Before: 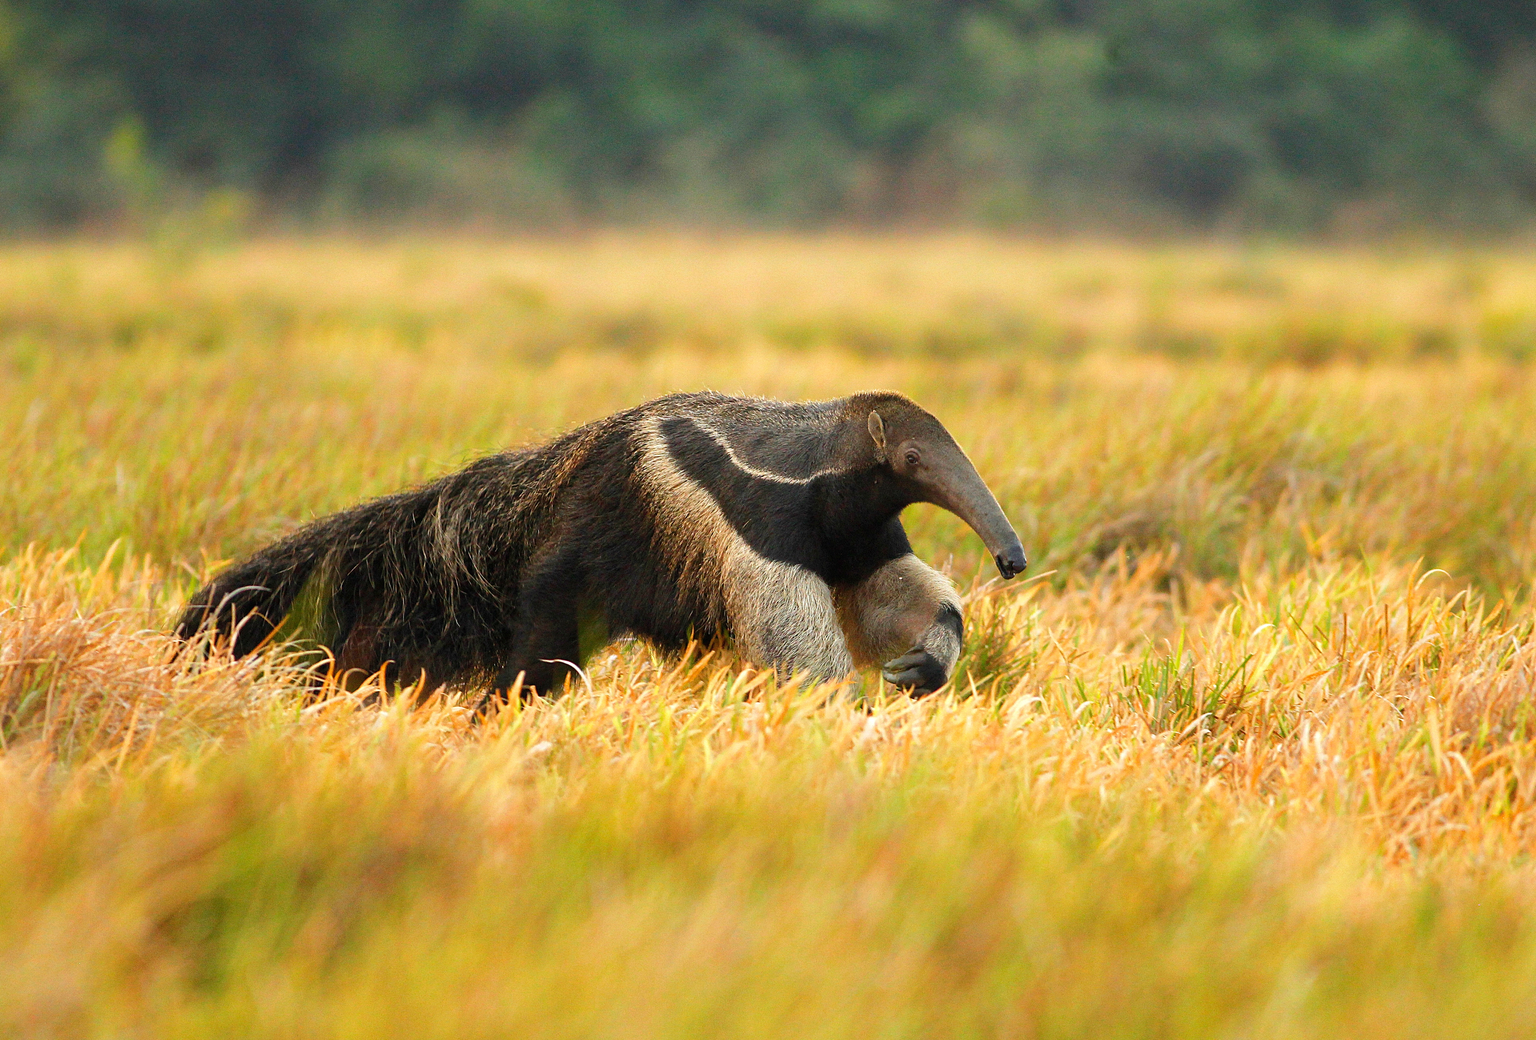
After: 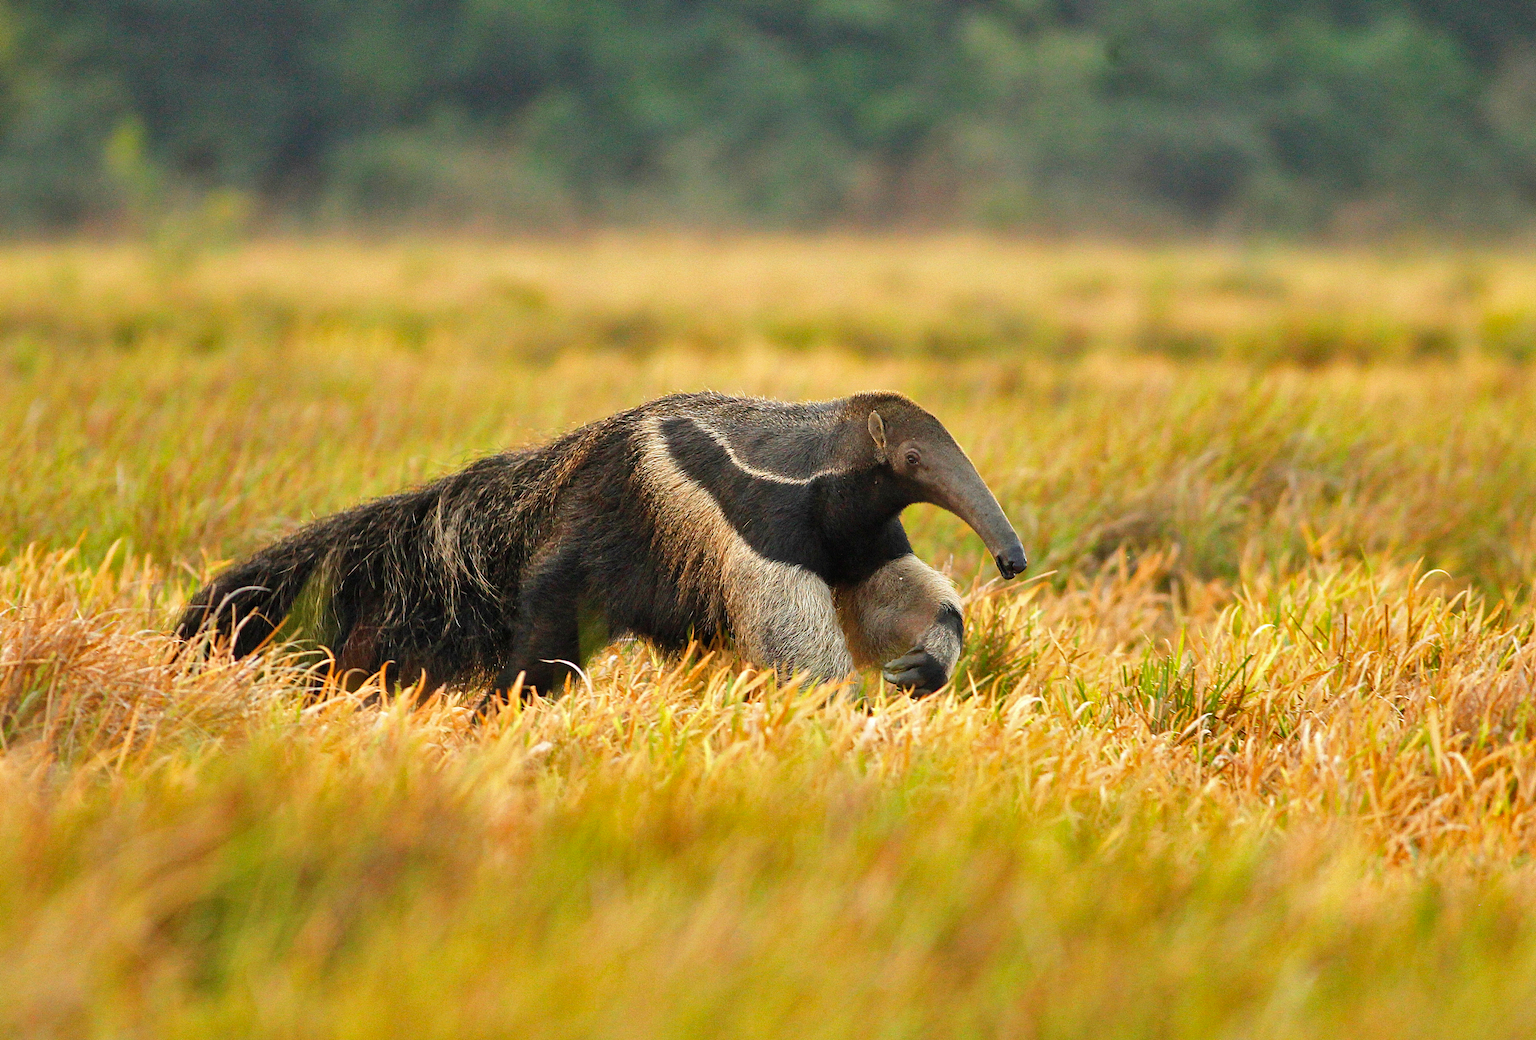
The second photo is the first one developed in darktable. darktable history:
shadows and highlights: shadows color adjustment 98.01%, highlights color adjustment 58.66%, low approximation 0.01, soften with gaussian
